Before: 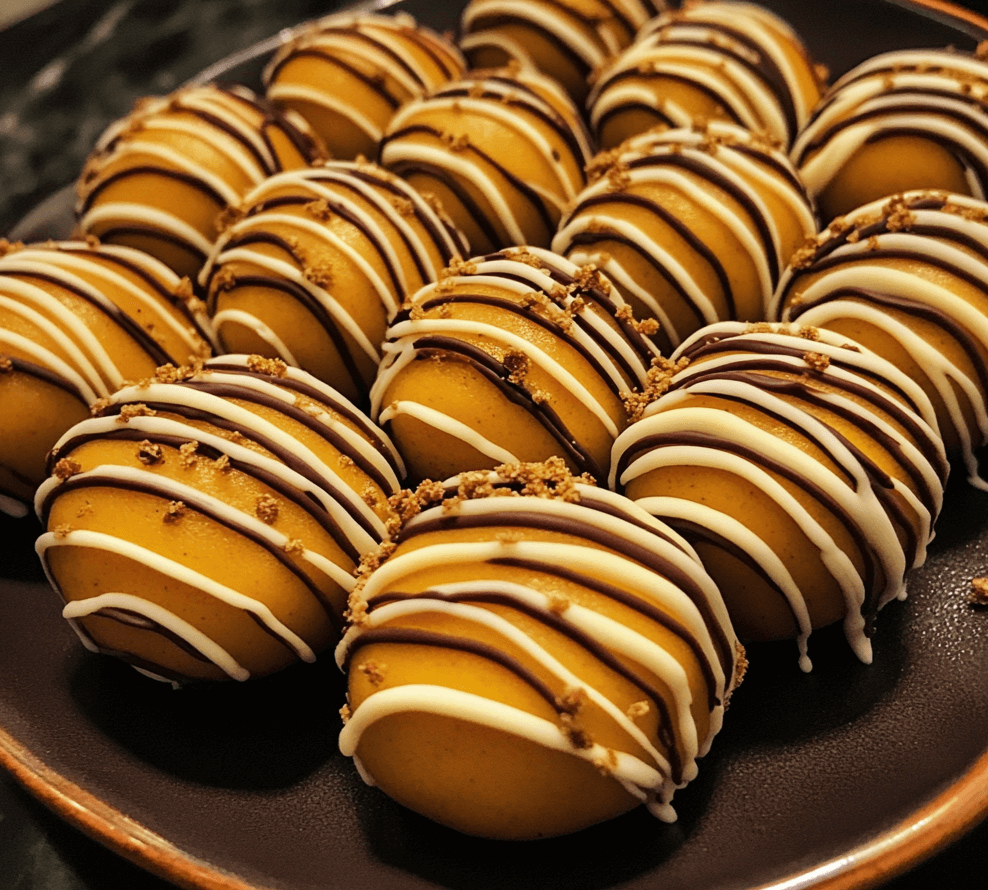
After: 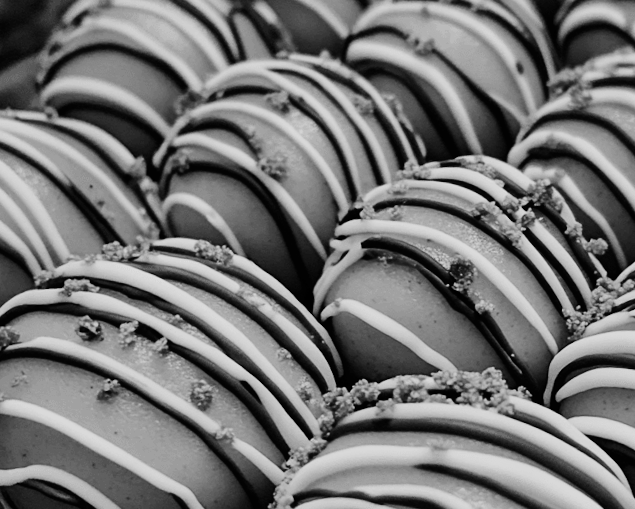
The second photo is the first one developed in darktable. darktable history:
monochrome: on, module defaults
white balance: red 0.948, green 1.02, blue 1.176
filmic rgb: black relative exposure -7.5 EV, white relative exposure 5 EV, hardness 3.31, contrast 1.3, contrast in shadows safe
crop and rotate: angle -4.99°, left 2.122%, top 6.945%, right 27.566%, bottom 30.519%
